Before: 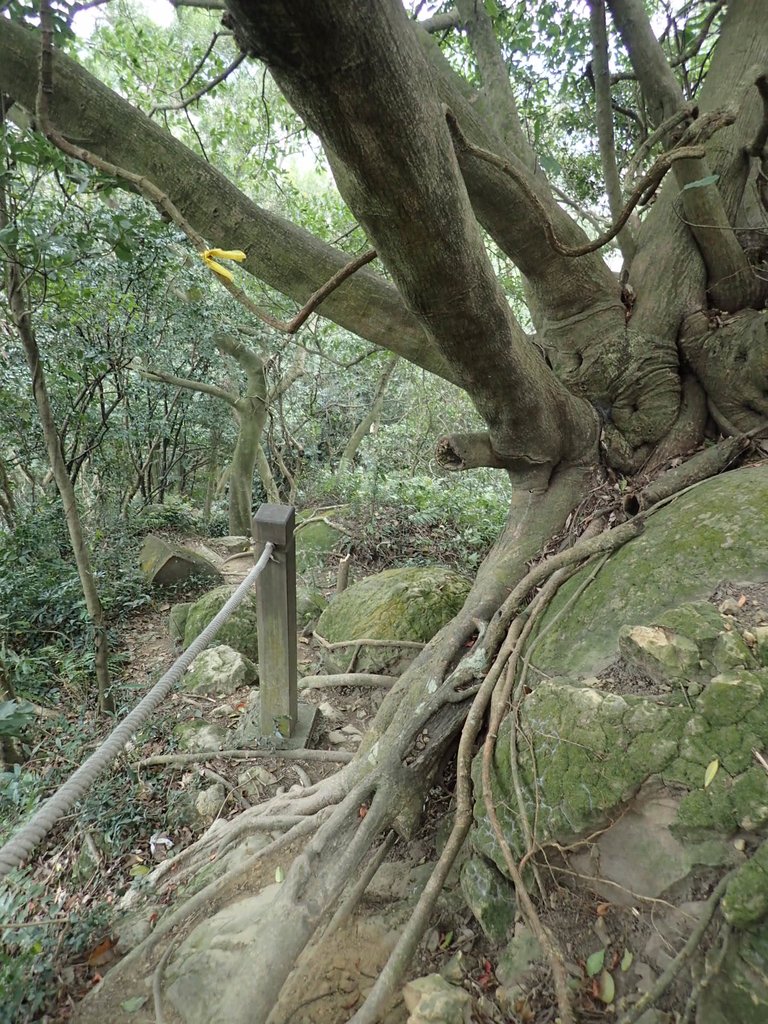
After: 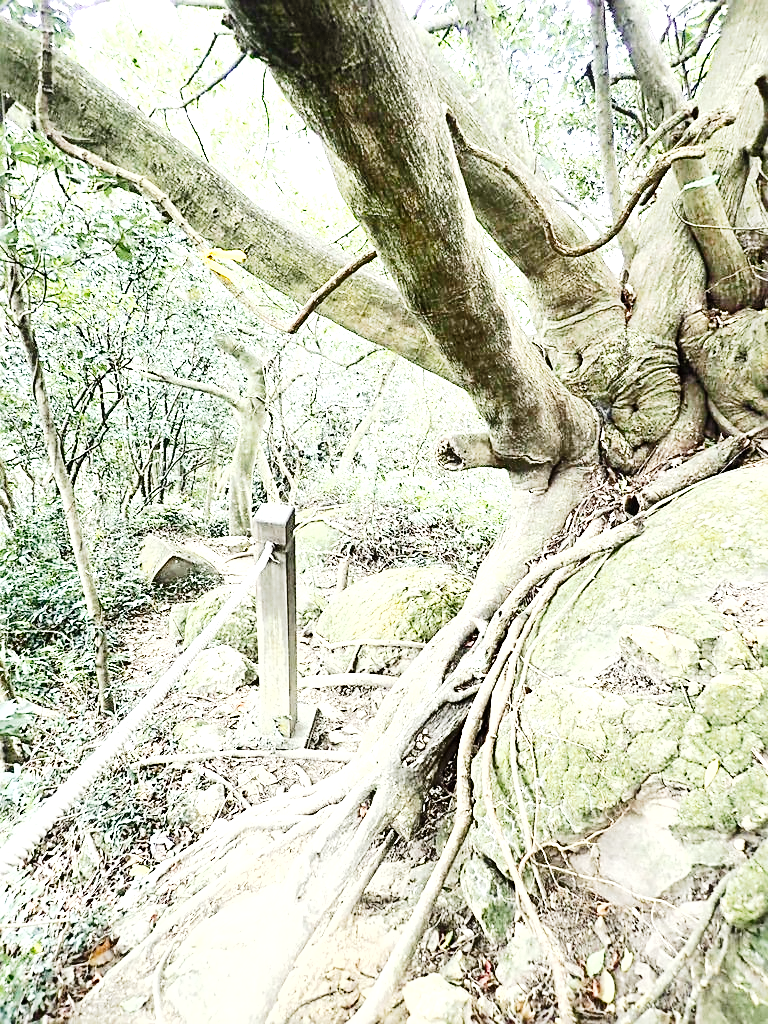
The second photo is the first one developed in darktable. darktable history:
exposure: black level correction 0, exposure 2.142 EV, compensate exposure bias true, compensate highlight preservation false
sharpen: on, module defaults
shadows and highlights: white point adjustment 0.061, highlights color adjustment 0.441%, soften with gaussian
tone curve: curves: ch0 [(0, 0) (0.003, 0.001) (0.011, 0.004) (0.025, 0.009) (0.044, 0.016) (0.069, 0.025) (0.1, 0.036) (0.136, 0.059) (0.177, 0.103) (0.224, 0.175) (0.277, 0.274) (0.335, 0.395) (0.399, 0.52) (0.468, 0.635) (0.543, 0.733) (0.623, 0.817) (0.709, 0.888) (0.801, 0.93) (0.898, 0.964) (1, 1)], preserve colors none
